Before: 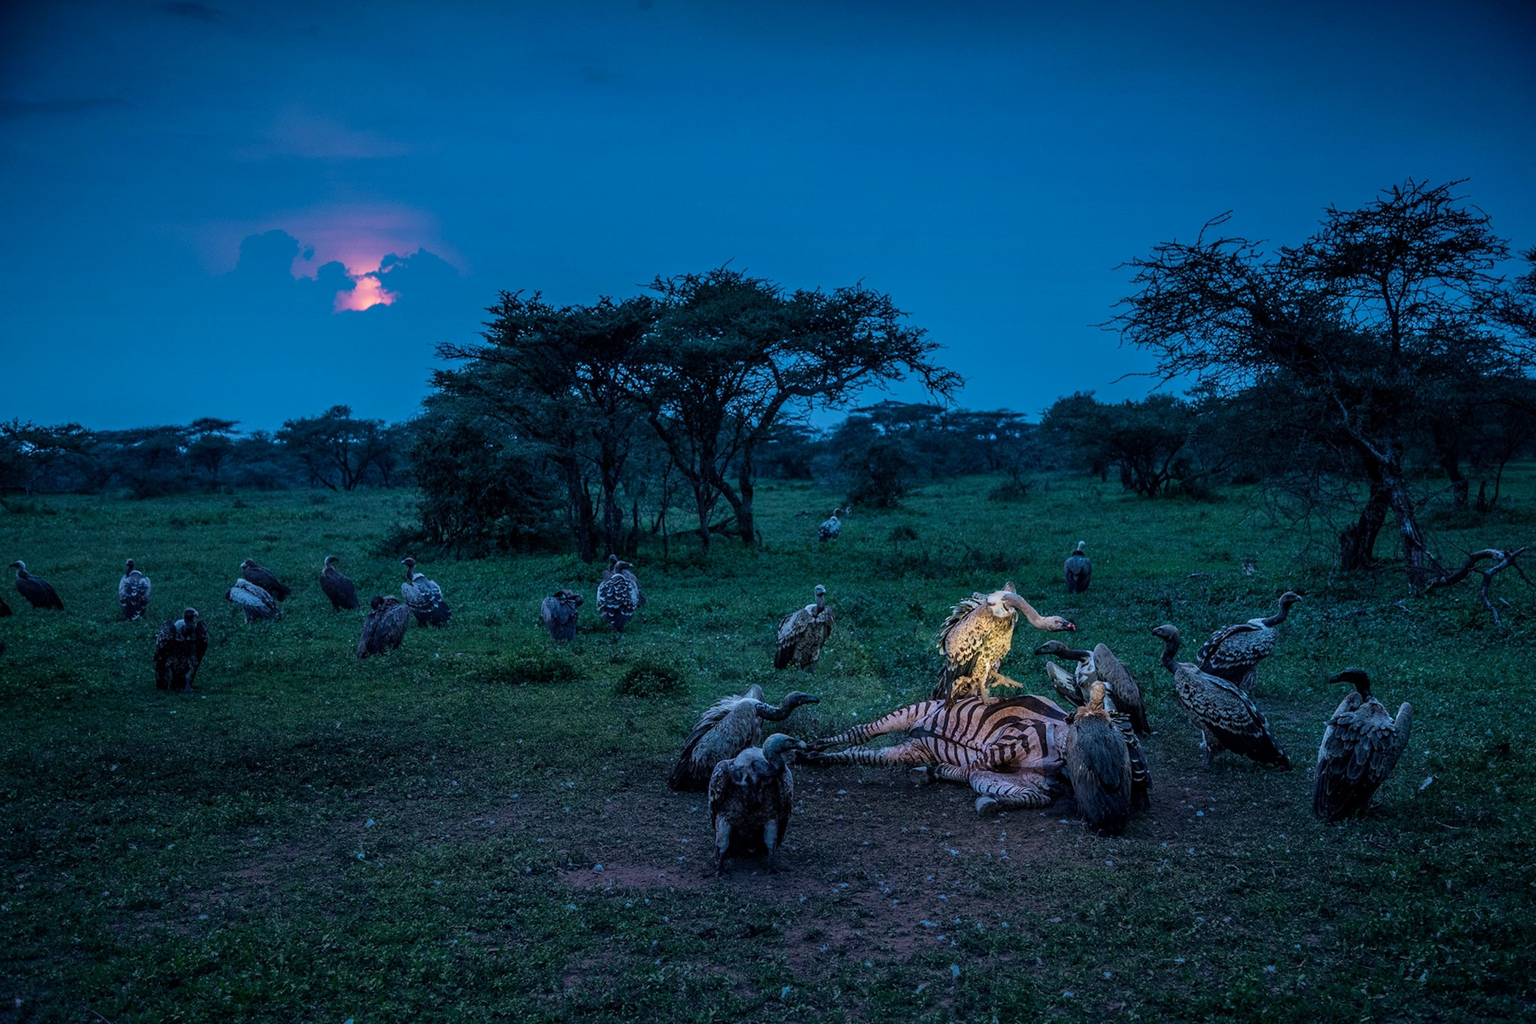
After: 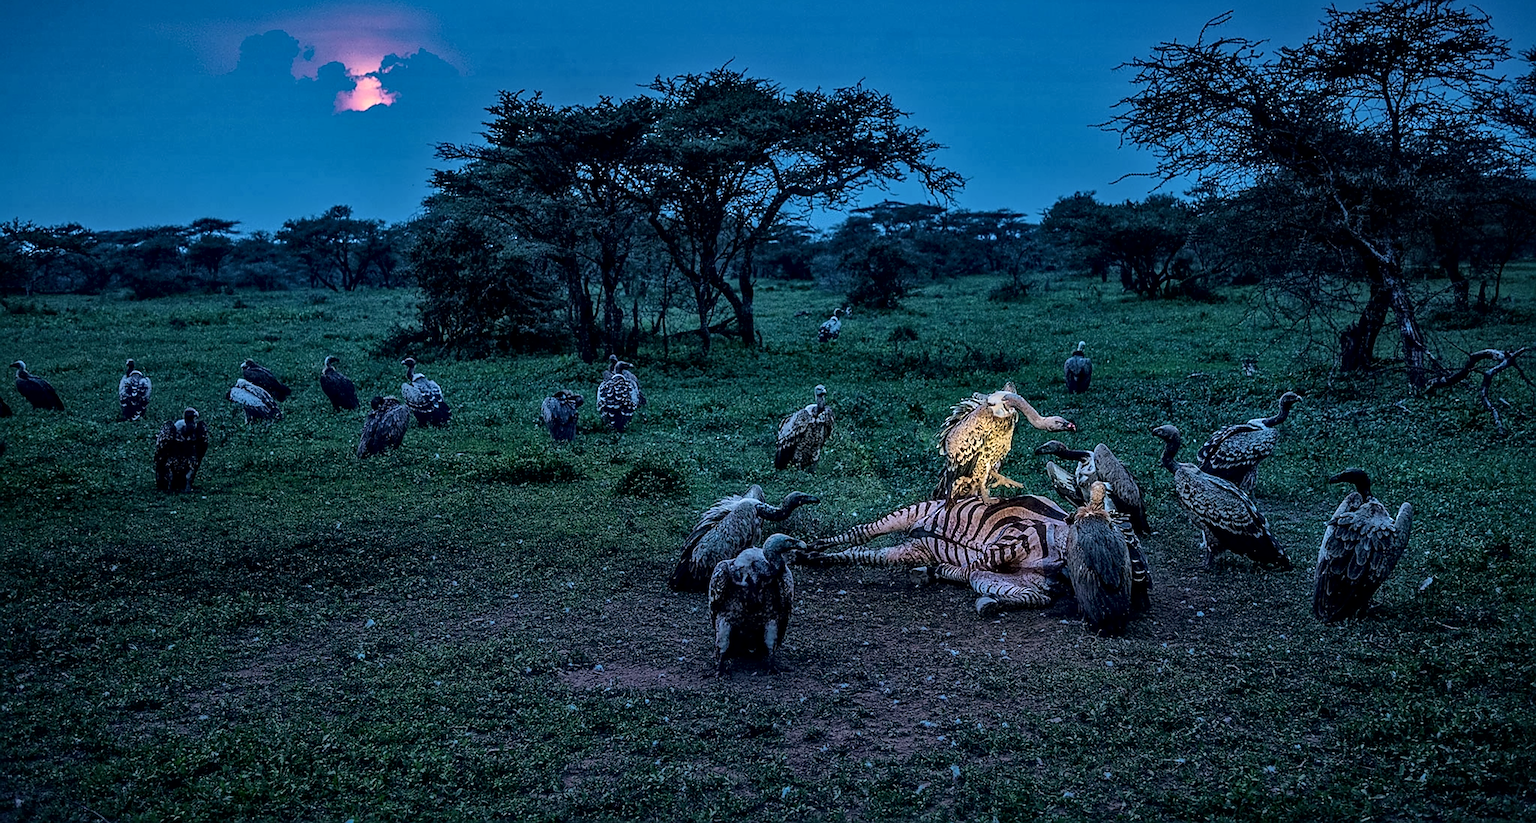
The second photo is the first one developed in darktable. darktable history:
sharpen: amount 0.994
crop and rotate: top 19.554%
local contrast: mode bilateral grid, contrast 21, coarseness 50, detail 171%, midtone range 0.2
